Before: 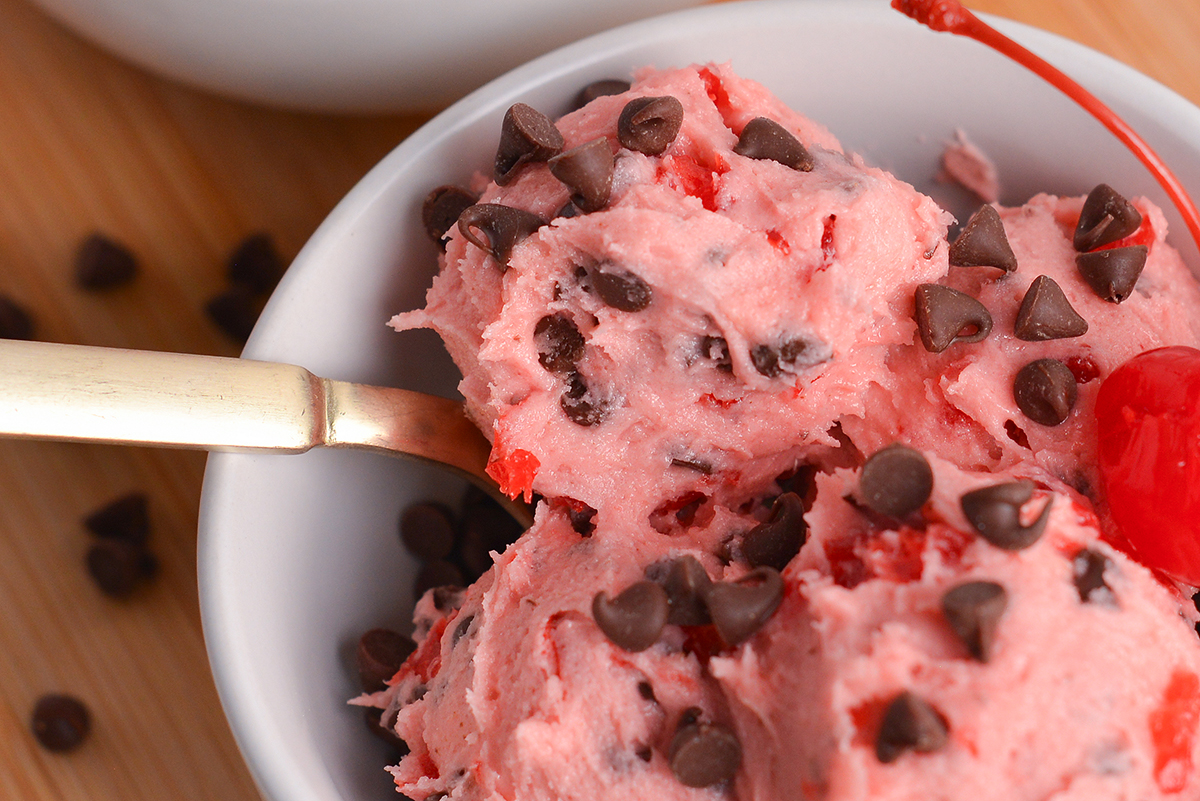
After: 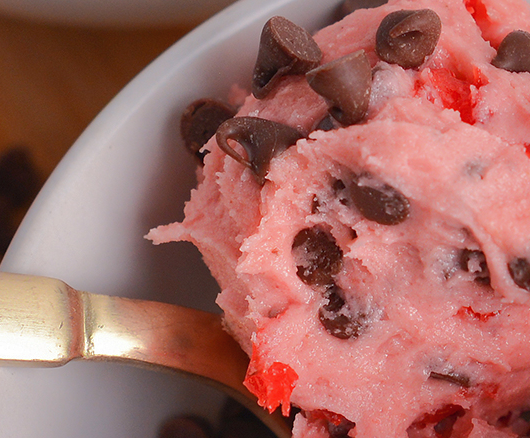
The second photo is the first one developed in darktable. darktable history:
shadows and highlights: shadows 39.71, highlights -59.71
crop: left 20.227%, top 10.882%, right 35.577%, bottom 34.342%
